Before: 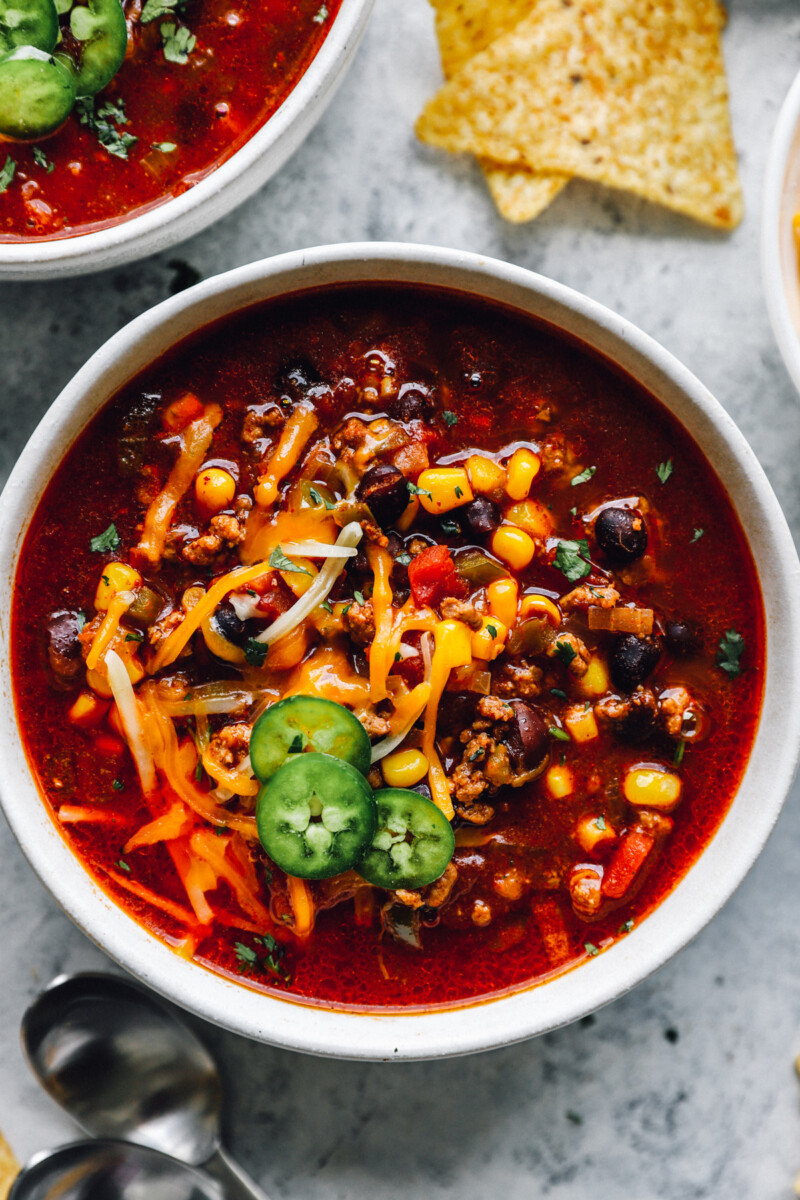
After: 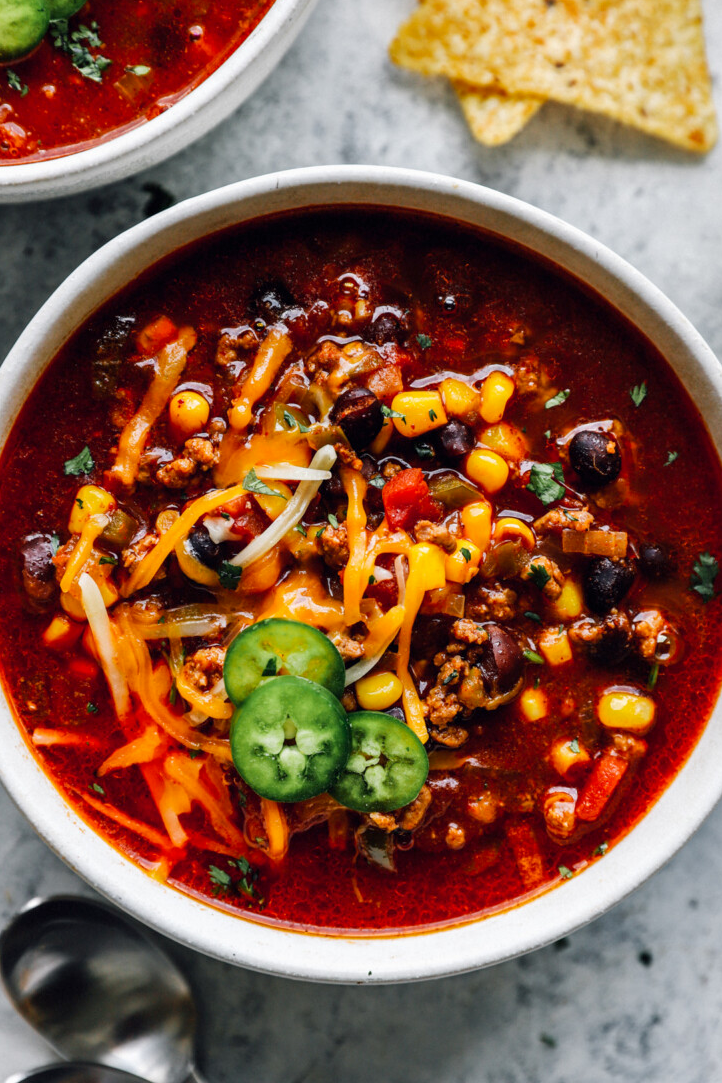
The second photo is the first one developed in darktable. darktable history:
crop: left 3.36%, top 6.455%, right 6.385%, bottom 3.226%
exposure: black level correction 0.002, compensate highlight preservation false
